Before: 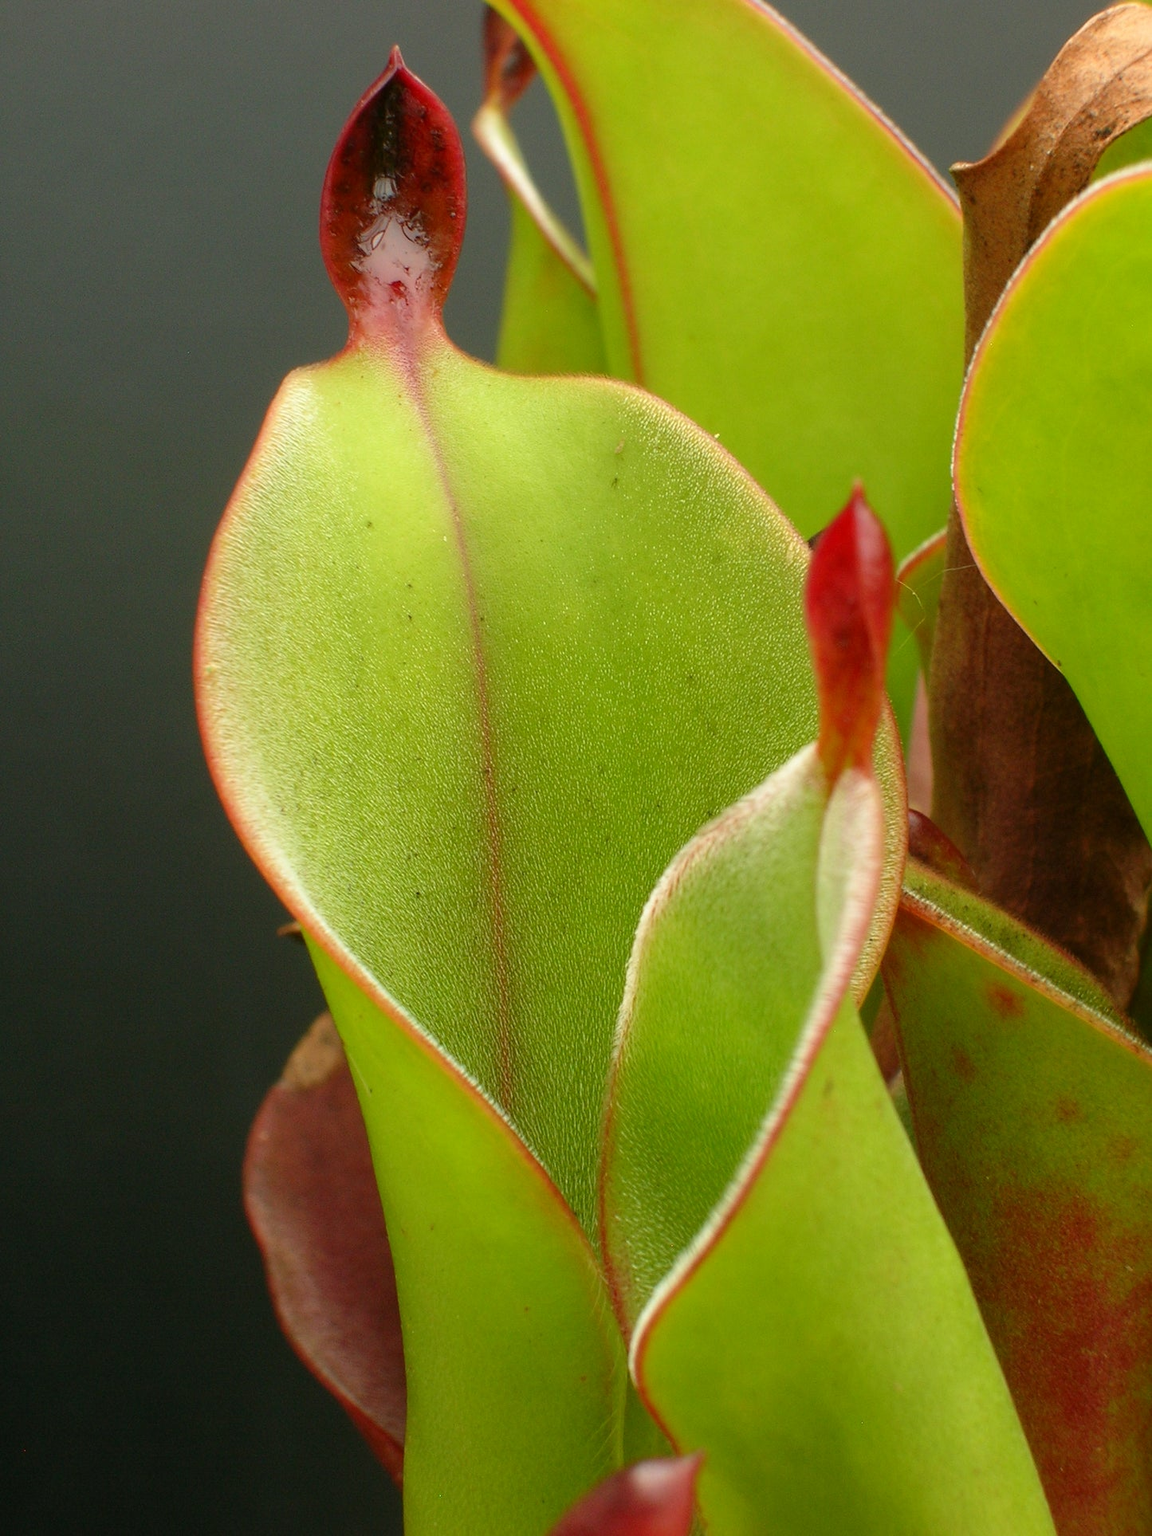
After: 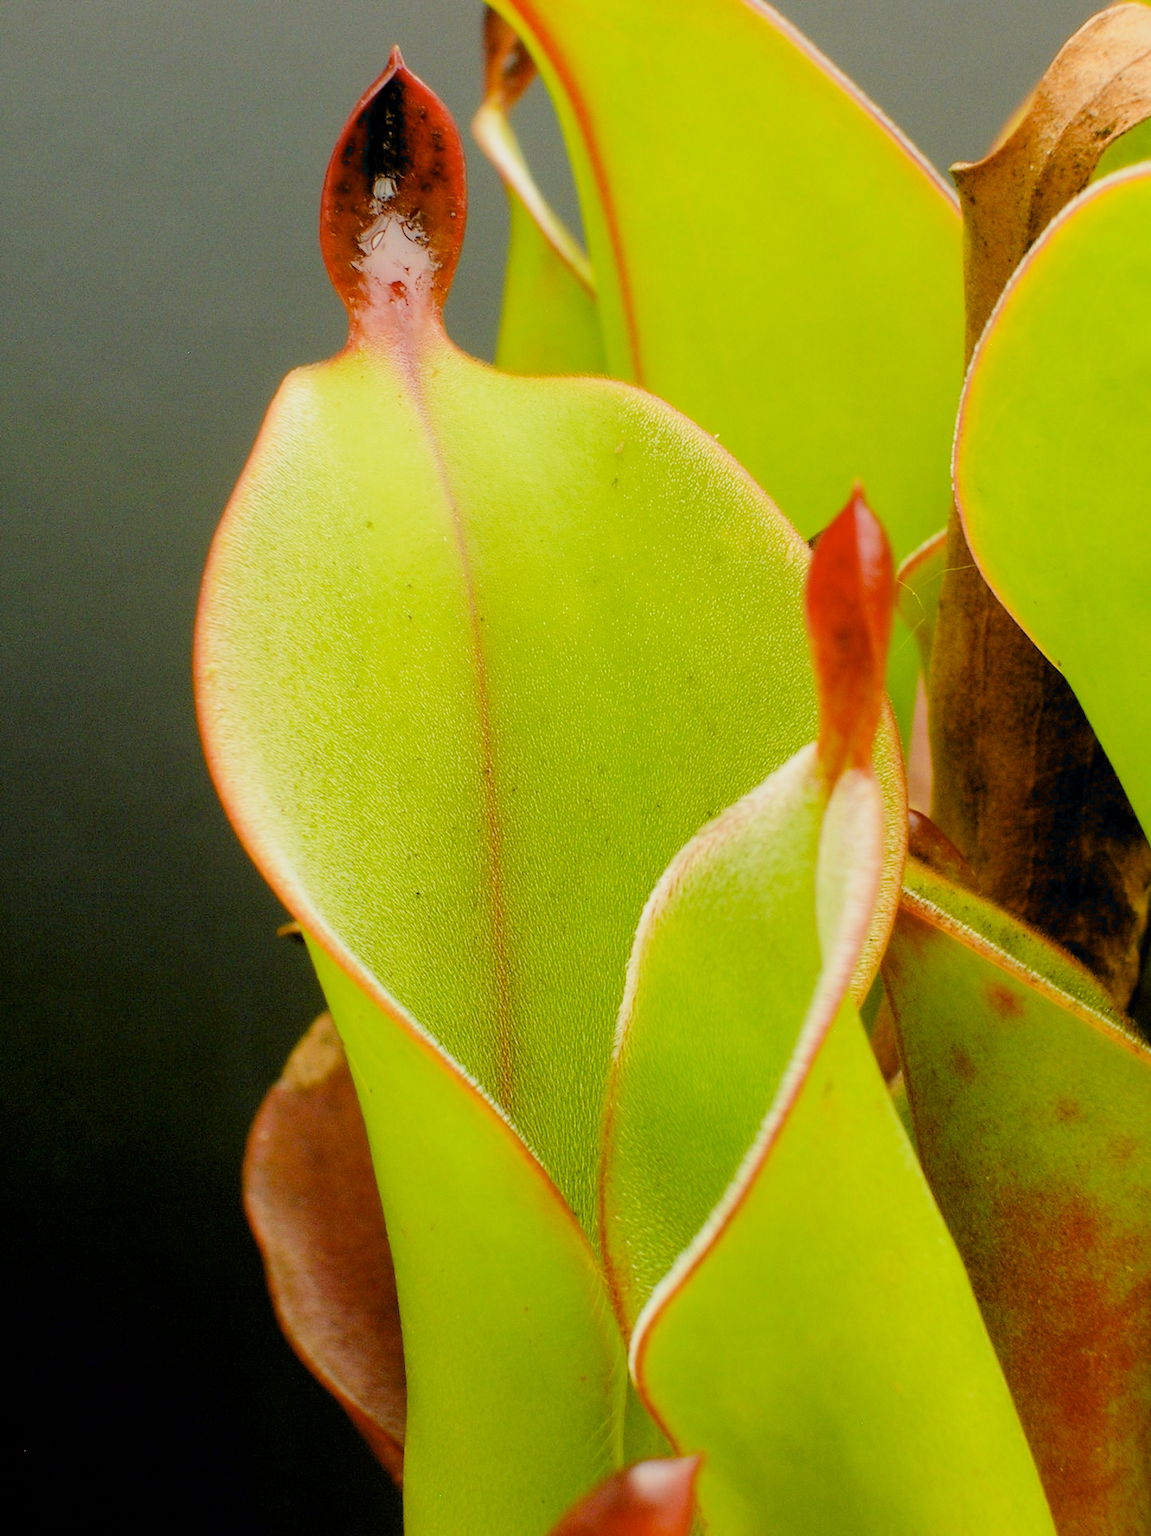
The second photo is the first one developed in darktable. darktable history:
filmic rgb: black relative exposure -6.98 EV, white relative exposure 5.63 EV, hardness 2.86
color contrast: green-magenta contrast 0.85, blue-yellow contrast 1.25, unbound 0
exposure: black level correction 0.008, exposure 0.979 EV, compensate highlight preservation false
